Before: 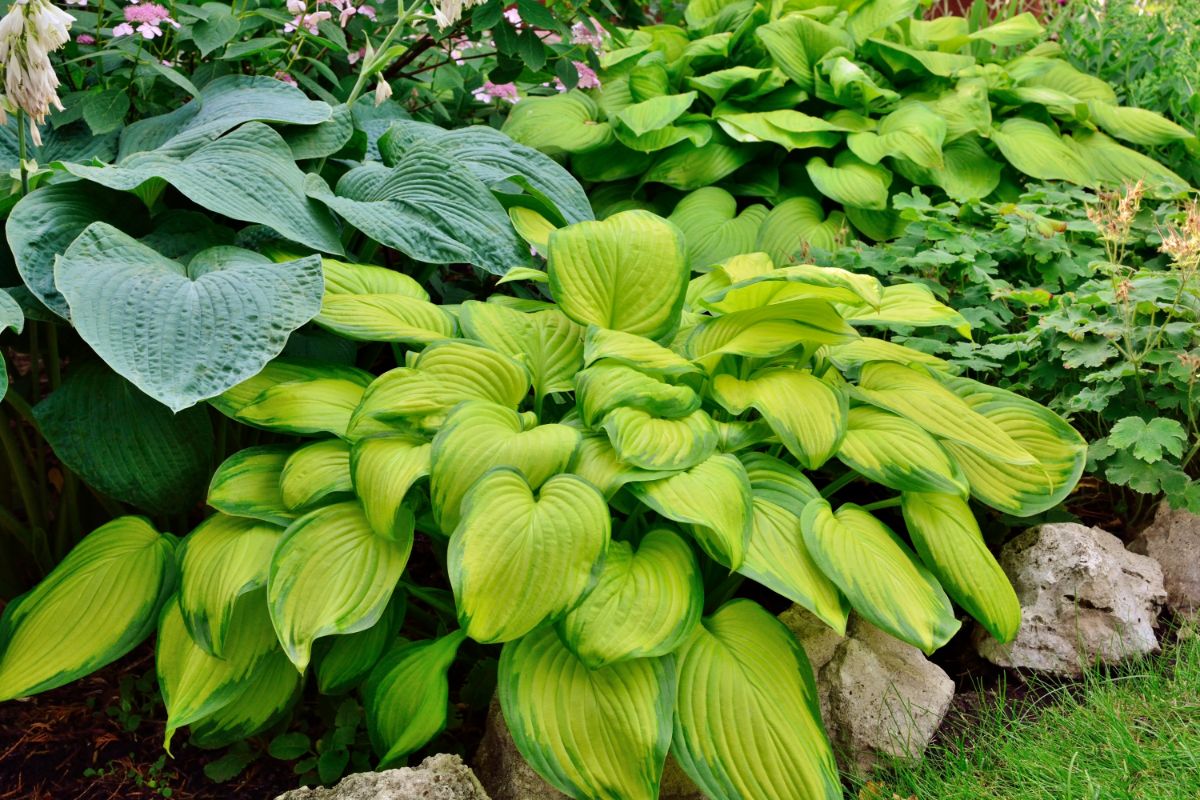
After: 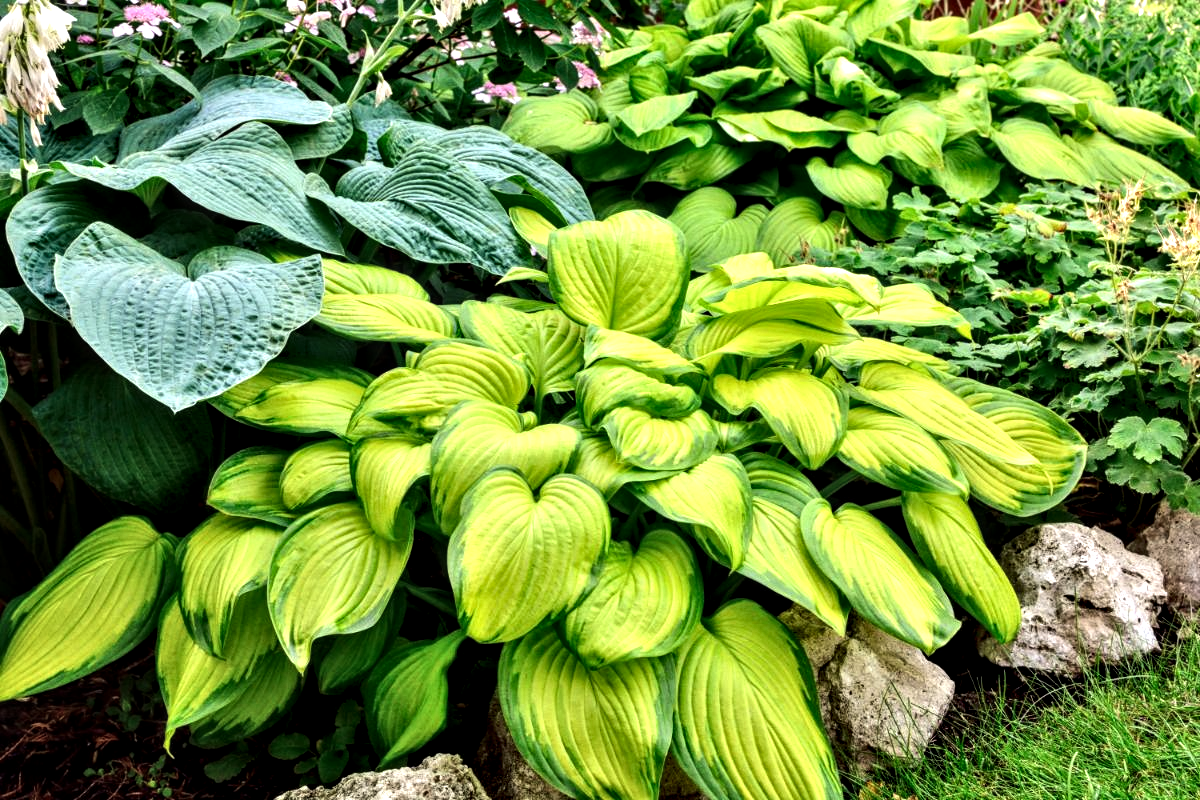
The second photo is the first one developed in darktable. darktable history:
local contrast: highlights 60%, shadows 59%, detail 160%
tone equalizer: -8 EV -0.777 EV, -7 EV -0.677 EV, -6 EV -0.592 EV, -5 EV -0.403 EV, -3 EV 0.389 EV, -2 EV 0.6 EV, -1 EV 0.7 EV, +0 EV 0.747 EV, edges refinement/feathering 500, mask exposure compensation -1.57 EV, preserve details no
